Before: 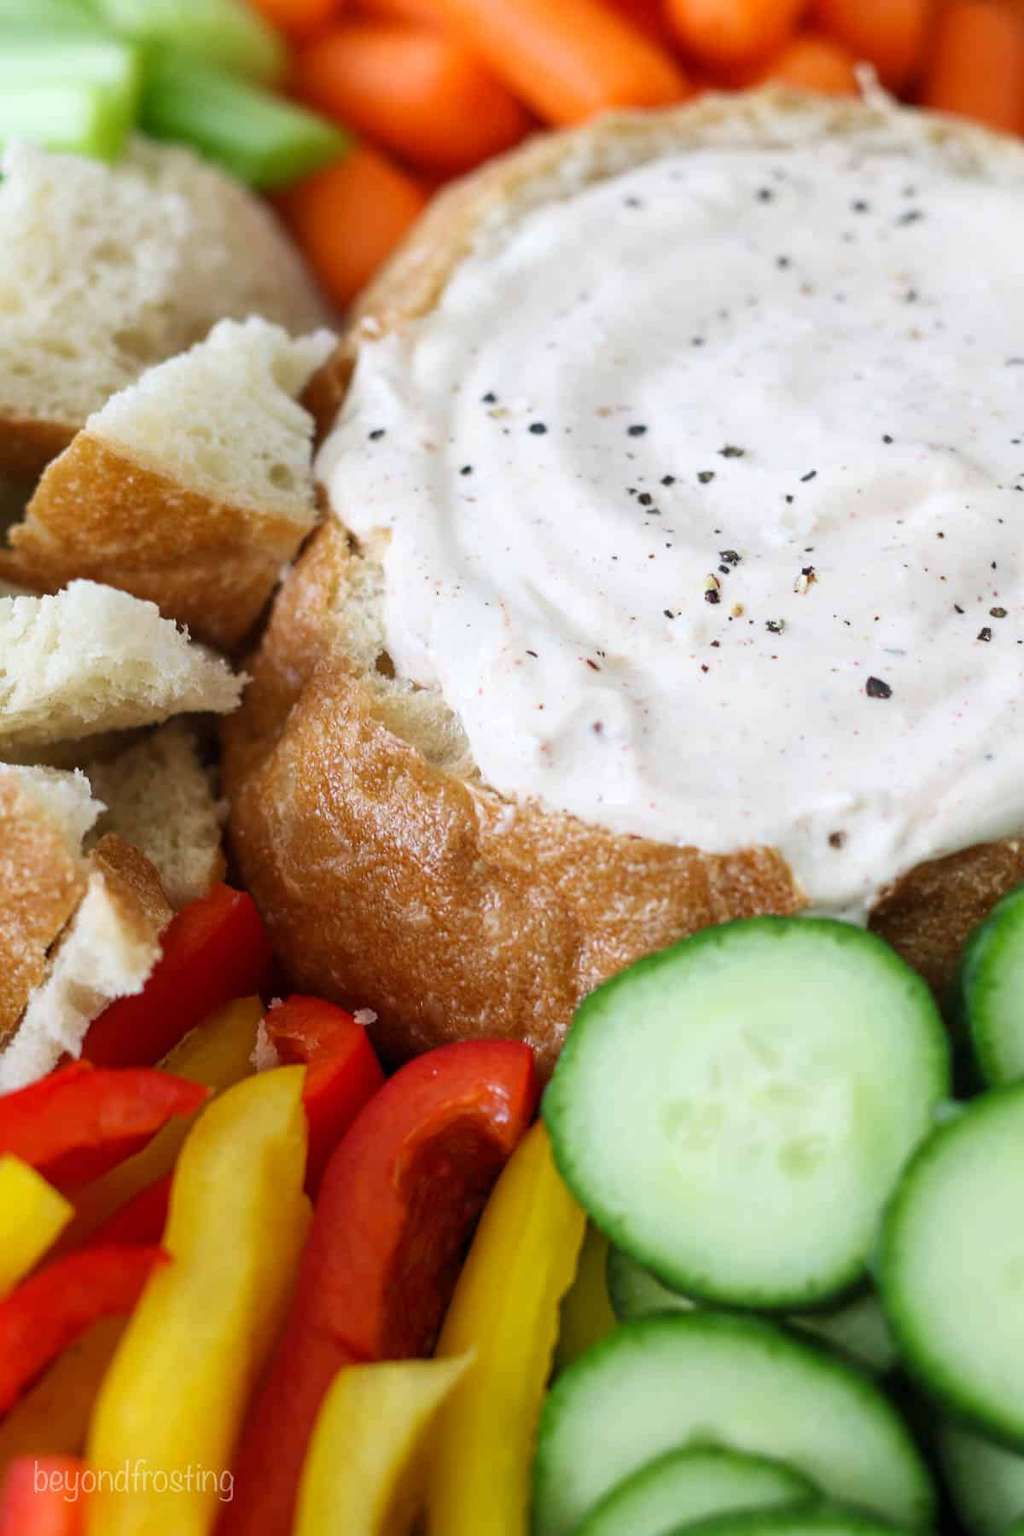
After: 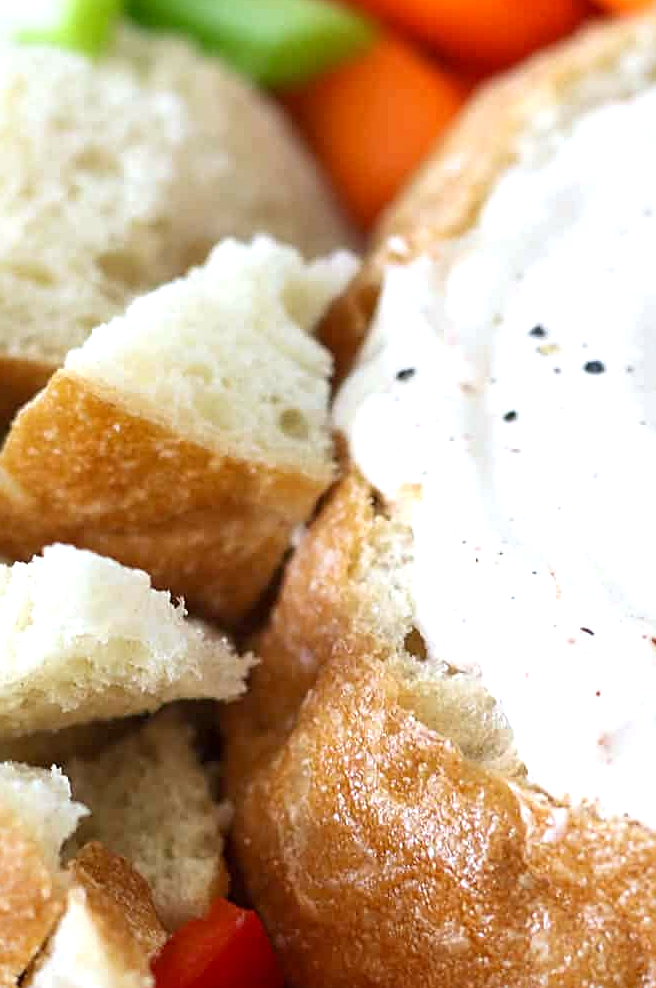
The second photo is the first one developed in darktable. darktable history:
crop and rotate: left 3.047%, top 7.509%, right 42.236%, bottom 37.598%
exposure: black level correction 0.001, exposure 0.5 EV, compensate exposure bias true, compensate highlight preservation false
white balance: red 0.982, blue 1.018
sharpen: on, module defaults
